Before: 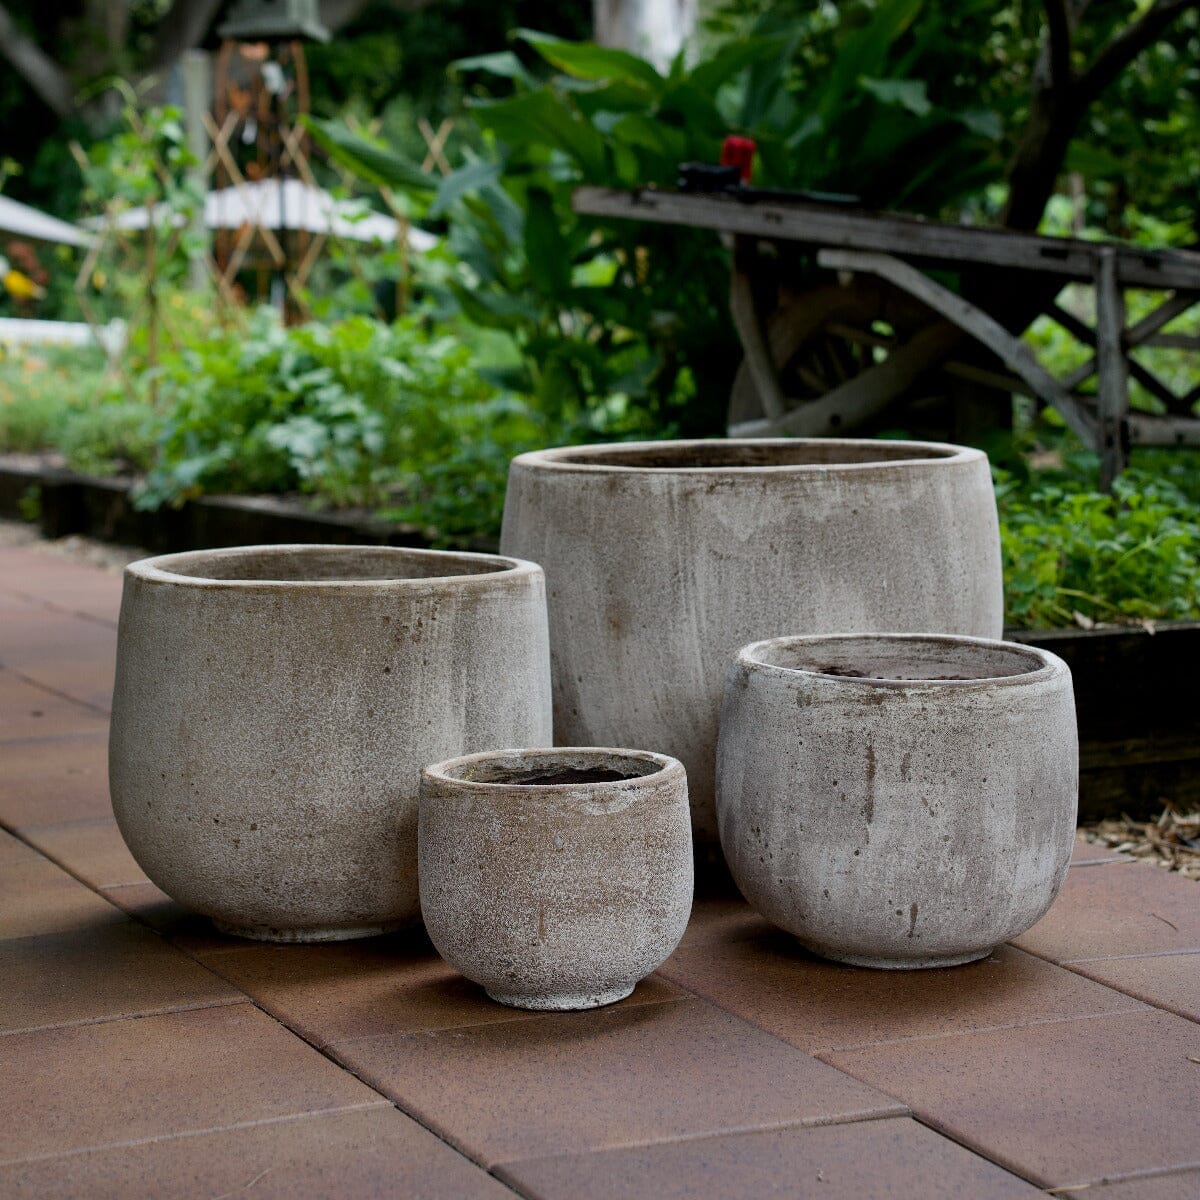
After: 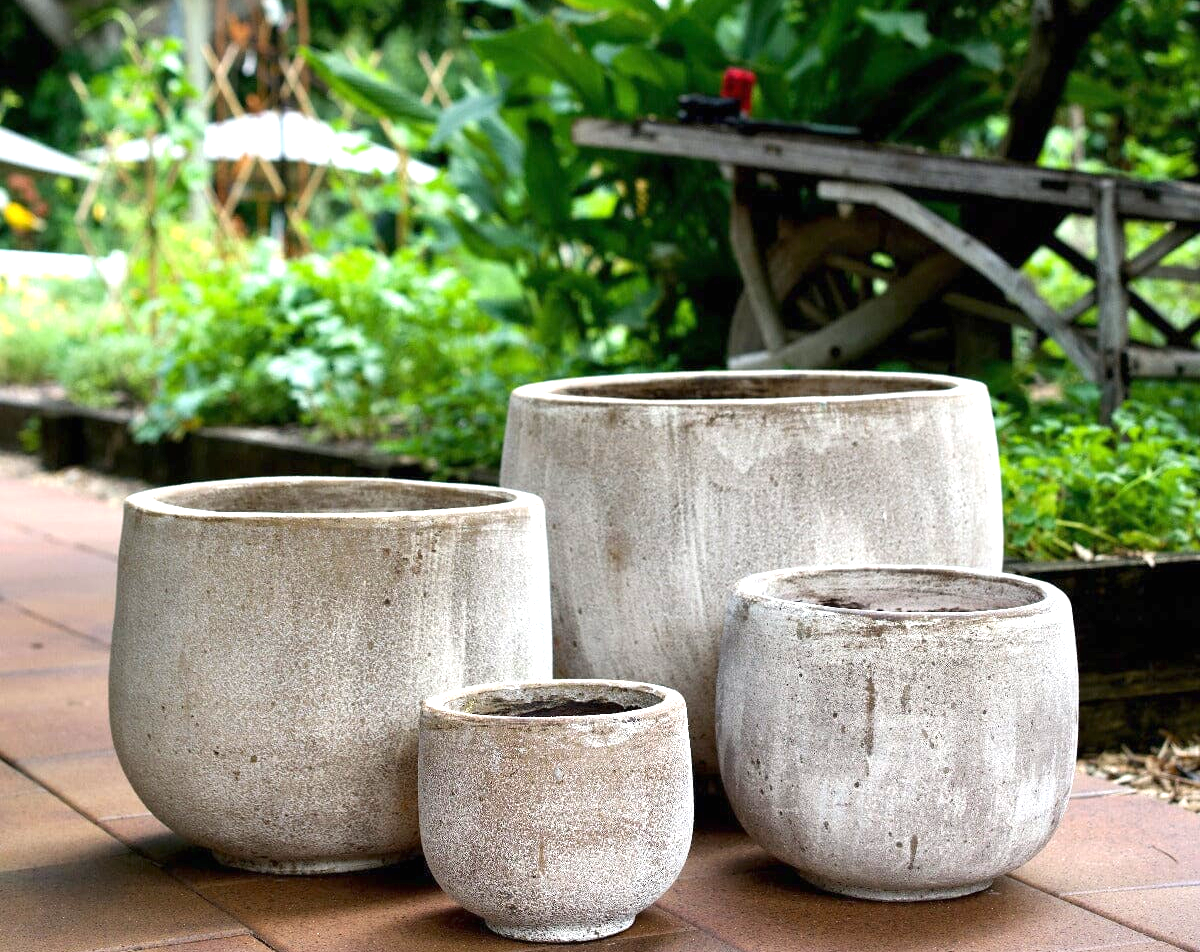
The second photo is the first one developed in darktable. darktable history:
exposure: black level correction 0, exposure 1.388 EV, compensate exposure bias true, compensate highlight preservation false
crop and rotate: top 5.667%, bottom 14.937%
